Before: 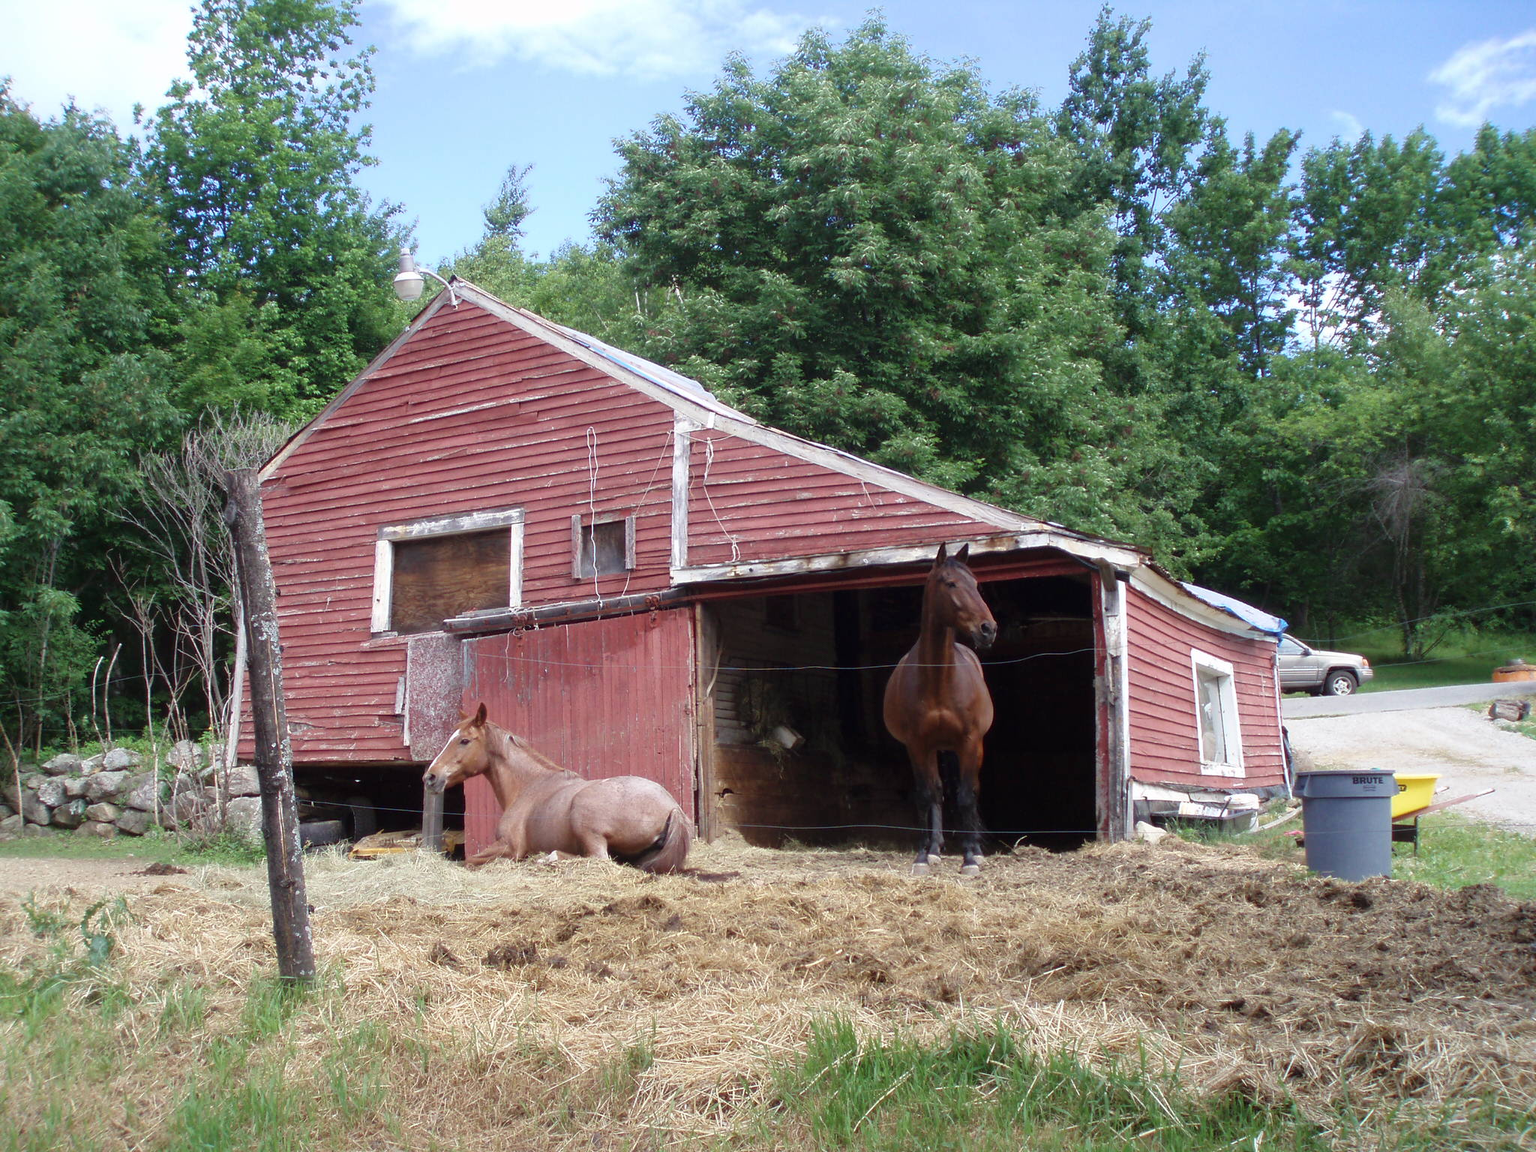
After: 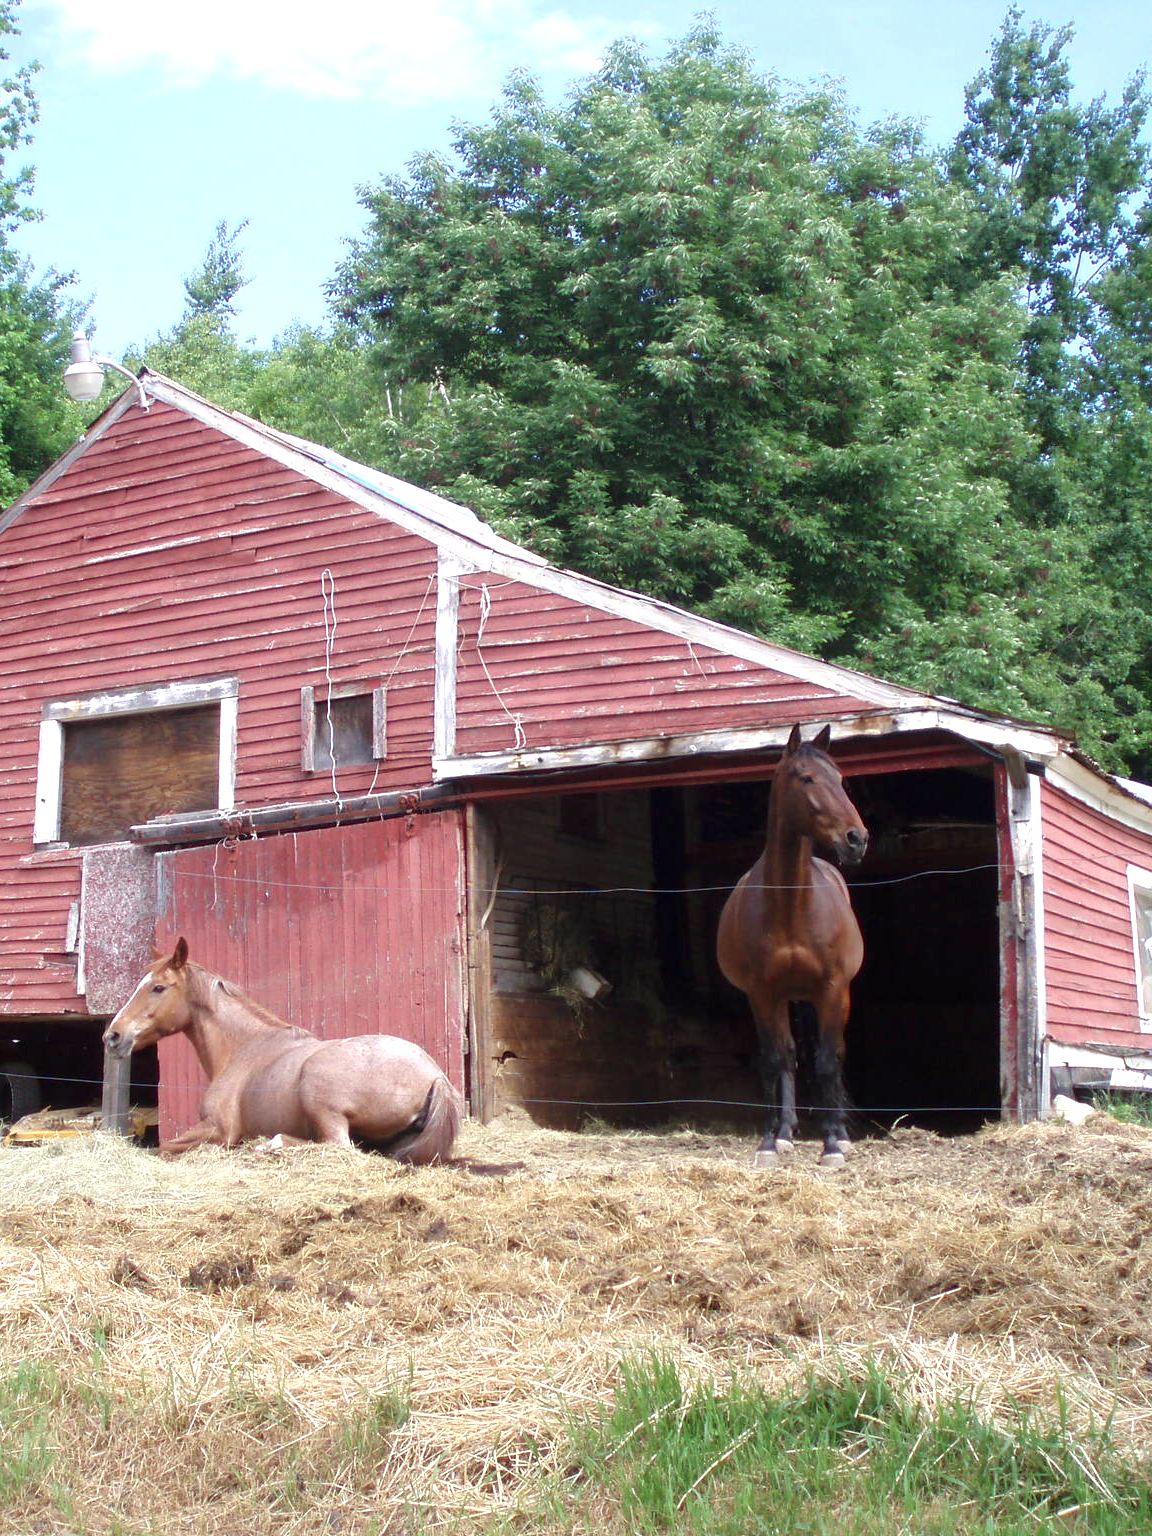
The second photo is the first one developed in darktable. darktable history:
exposure: black level correction 0.001, exposure 0.5 EV, compensate exposure bias true, compensate highlight preservation false
crop and rotate: left 22.516%, right 21.234%
